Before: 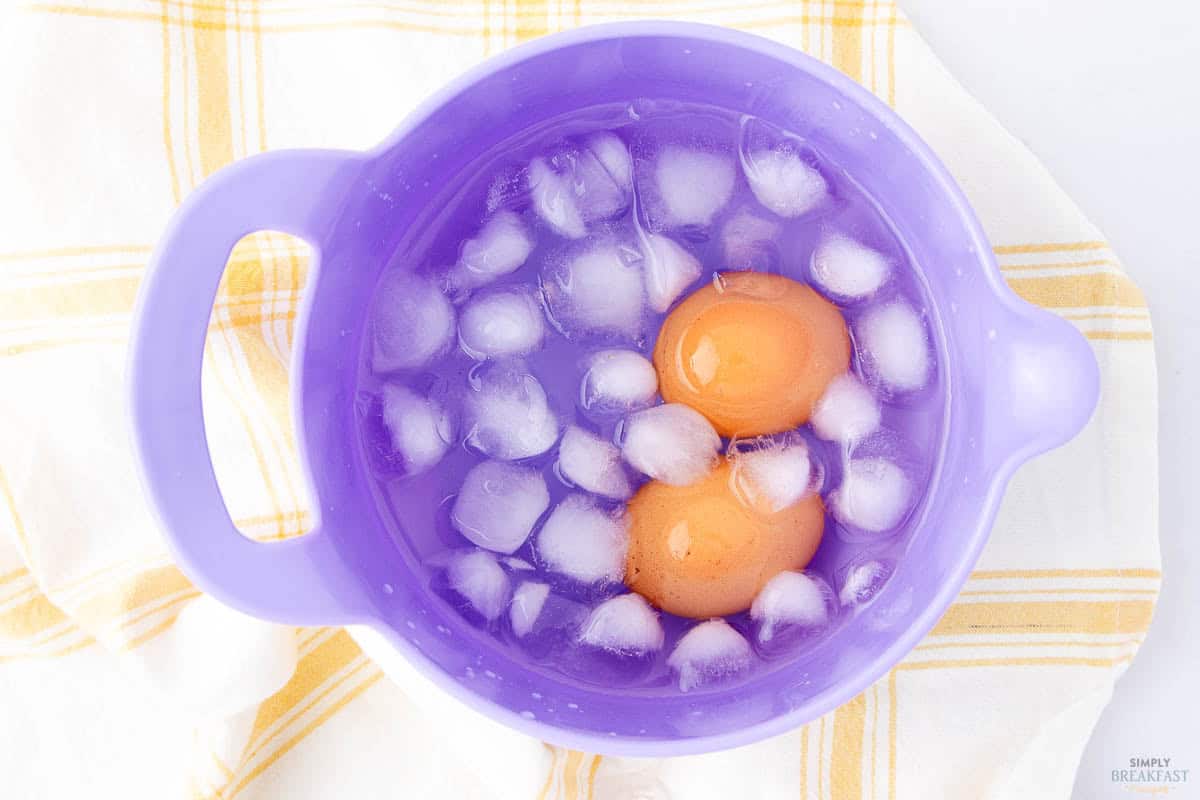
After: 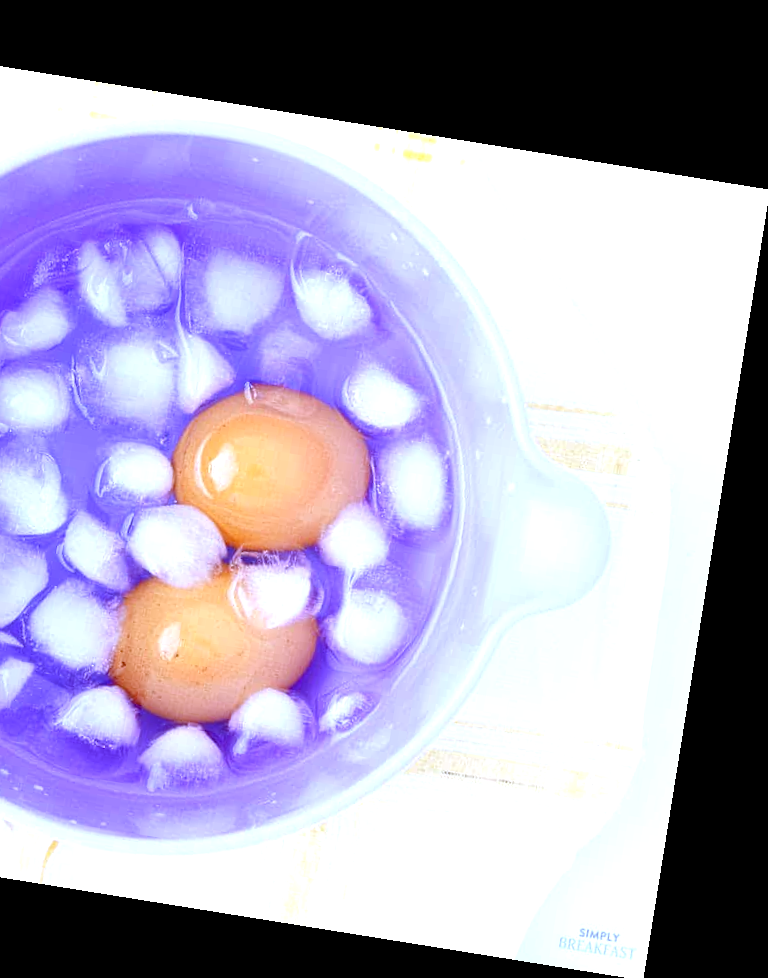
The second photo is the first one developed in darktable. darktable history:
tone equalizer: -8 EV 0.25 EV, -7 EV 0.417 EV, -6 EV 0.417 EV, -5 EV 0.25 EV, -3 EV -0.25 EV, -2 EV -0.417 EV, -1 EV -0.417 EV, +0 EV -0.25 EV, edges refinement/feathering 500, mask exposure compensation -1.57 EV, preserve details guided filter
rotate and perspective: rotation 9.12°, automatic cropping off
exposure: exposure 1 EV, compensate highlight preservation false
white balance: red 0.871, blue 1.249
crop: left 41.402%
